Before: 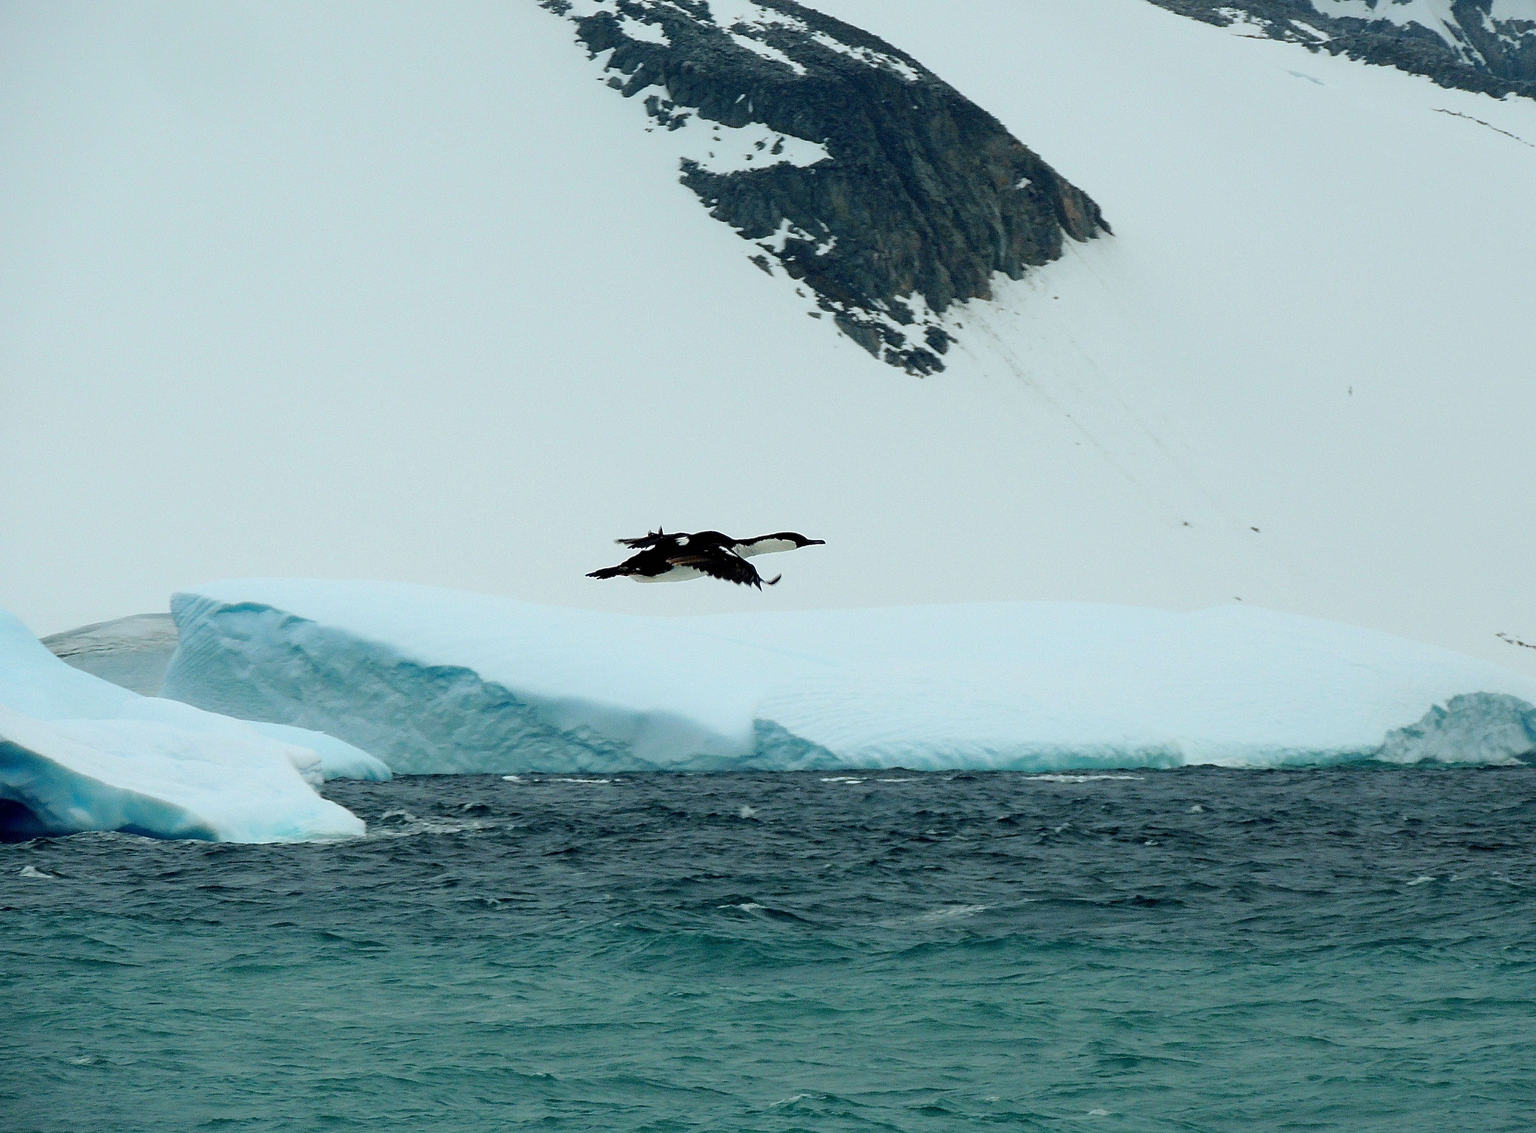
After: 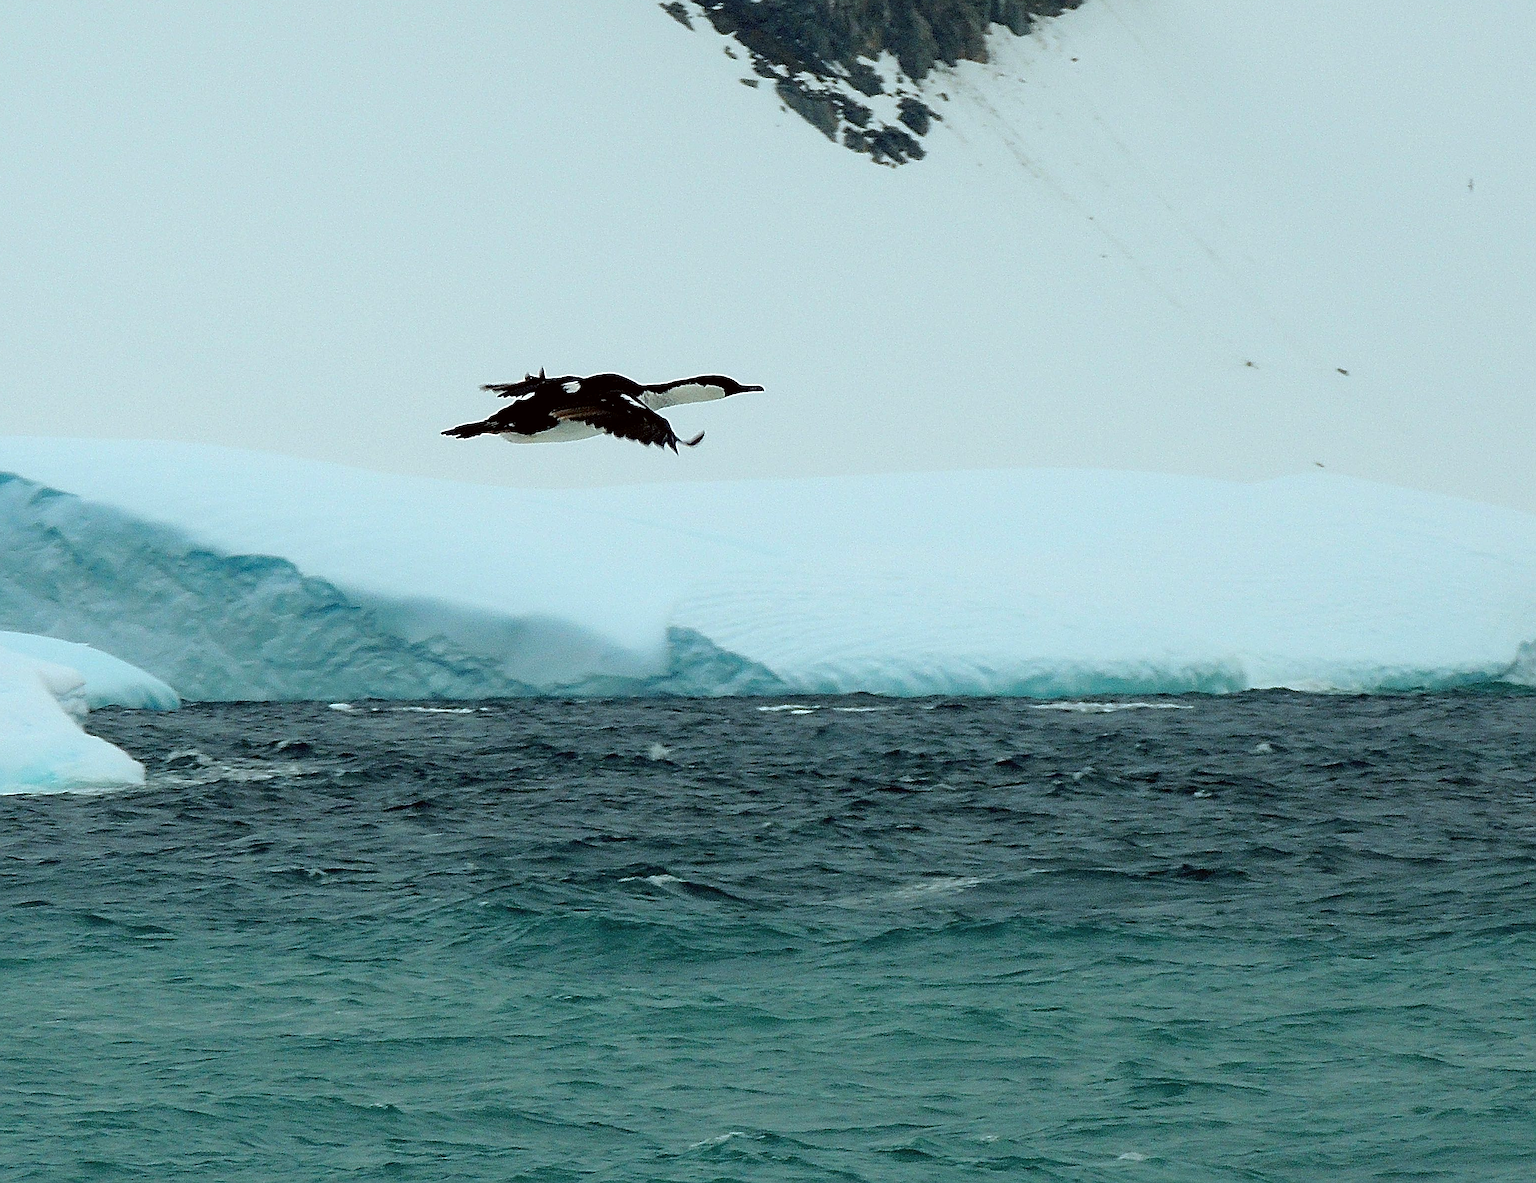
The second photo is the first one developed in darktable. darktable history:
crop: left 16.832%, top 22.401%, right 8.902%
sharpen: on, module defaults
color correction: highlights a* -2.71, highlights b* -2.41, shadows a* 2.06, shadows b* 2.96
